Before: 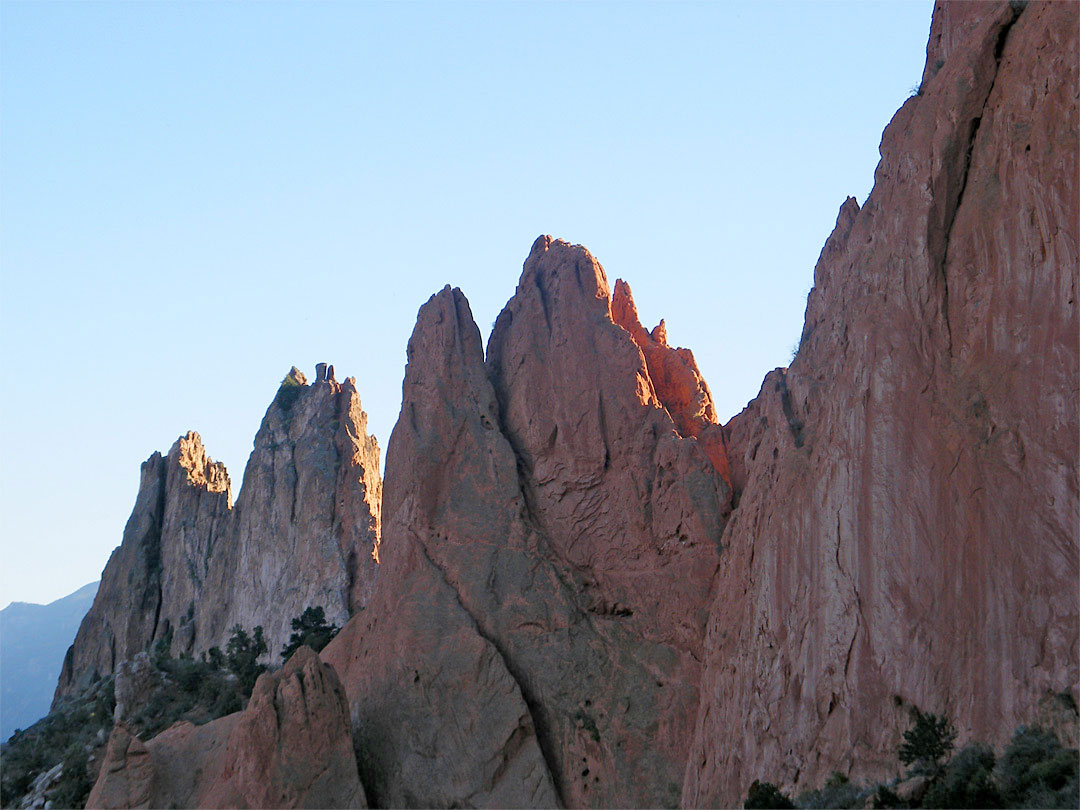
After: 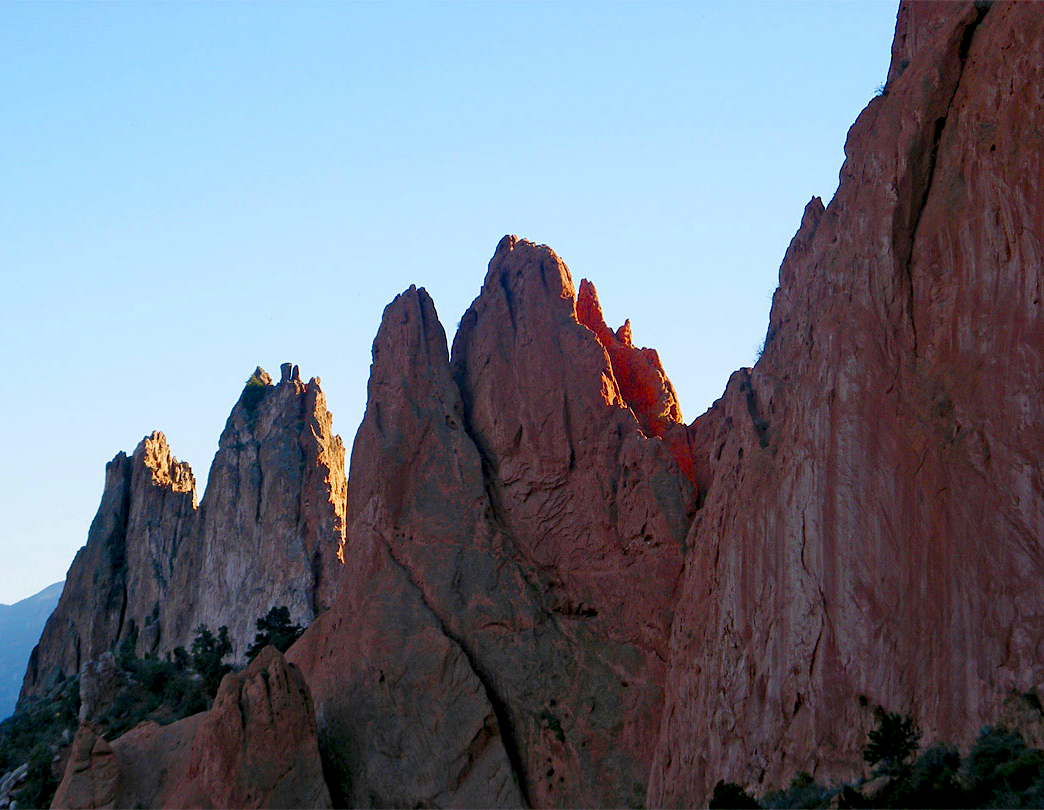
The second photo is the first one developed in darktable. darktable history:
contrast brightness saturation: contrast 0.068, brightness -0.133, saturation 0.052
color balance rgb: global offset › luminance -0.9%, perceptual saturation grading › global saturation 24.982%
crop and rotate: left 3.275%
